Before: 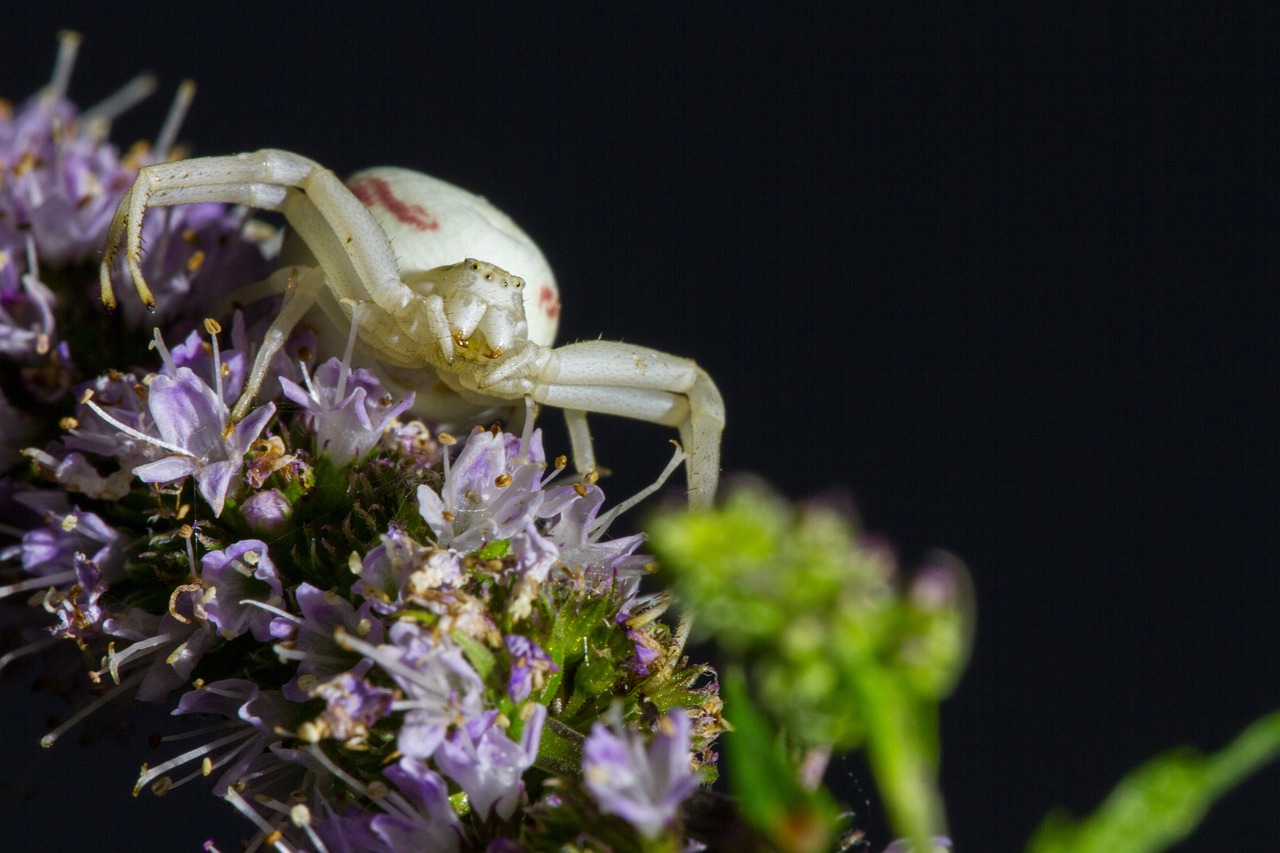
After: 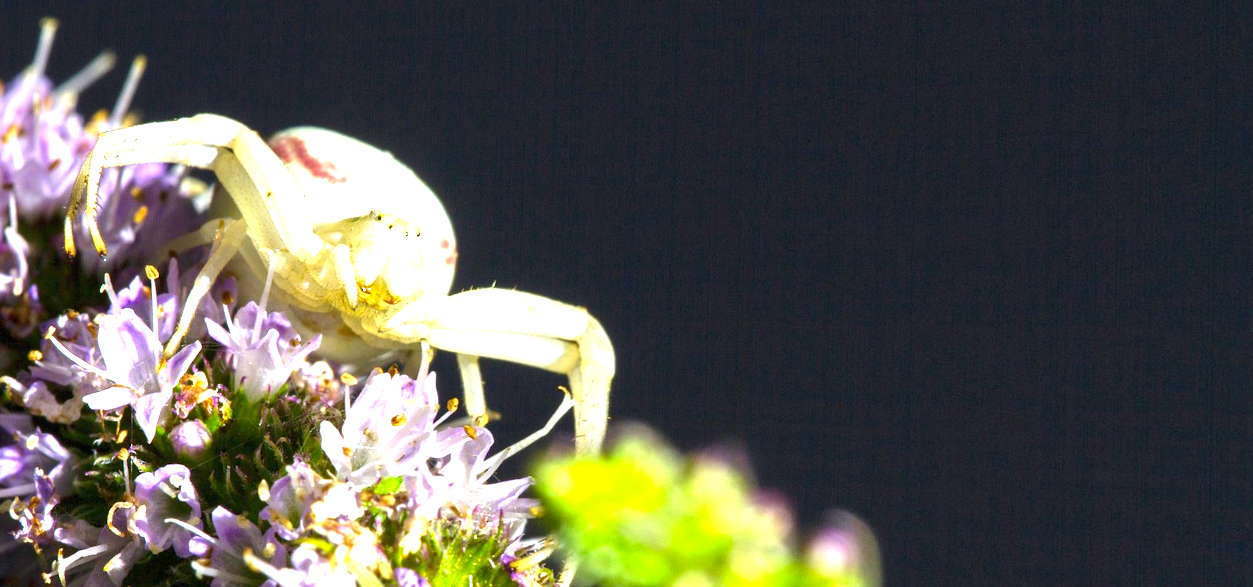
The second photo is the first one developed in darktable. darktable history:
crop: bottom 19.644%
rotate and perspective: rotation 1.69°, lens shift (vertical) -0.023, lens shift (horizontal) -0.291, crop left 0.025, crop right 0.988, crop top 0.092, crop bottom 0.842
exposure: exposure 2 EV, compensate exposure bias true, compensate highlight preservation false
contrast brightness saturation: contrast 0.04, saturation 0.16
